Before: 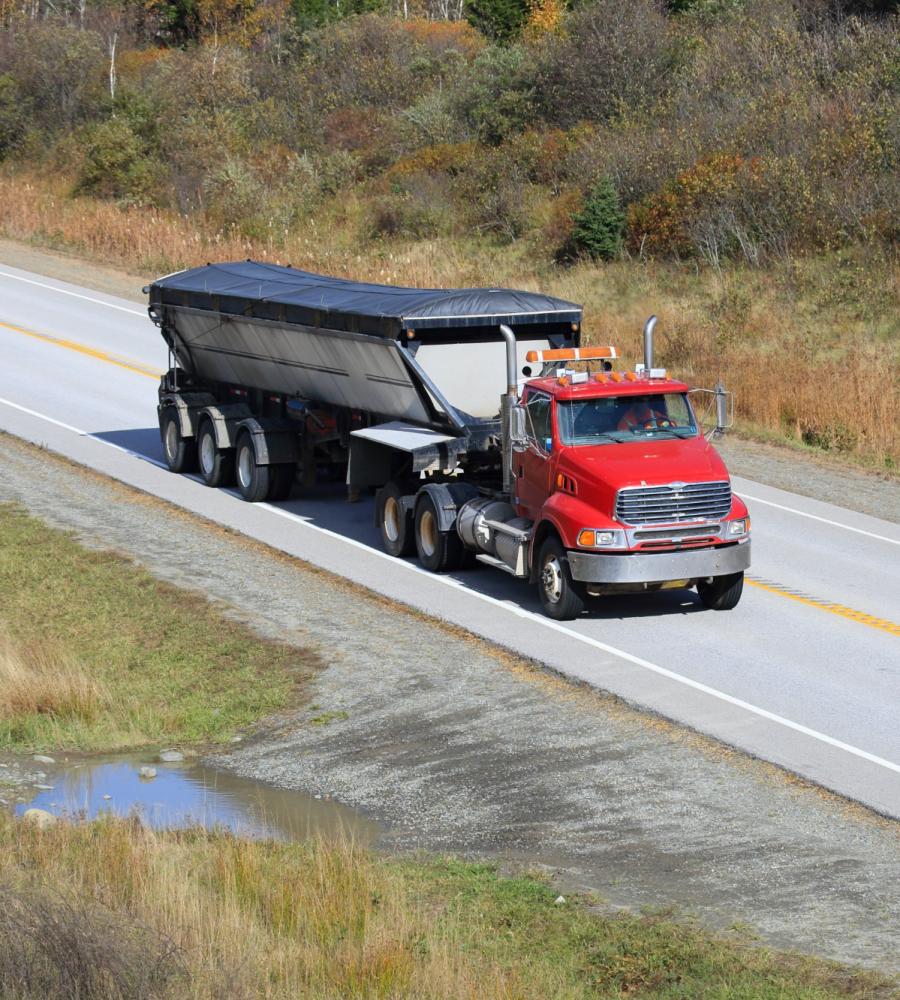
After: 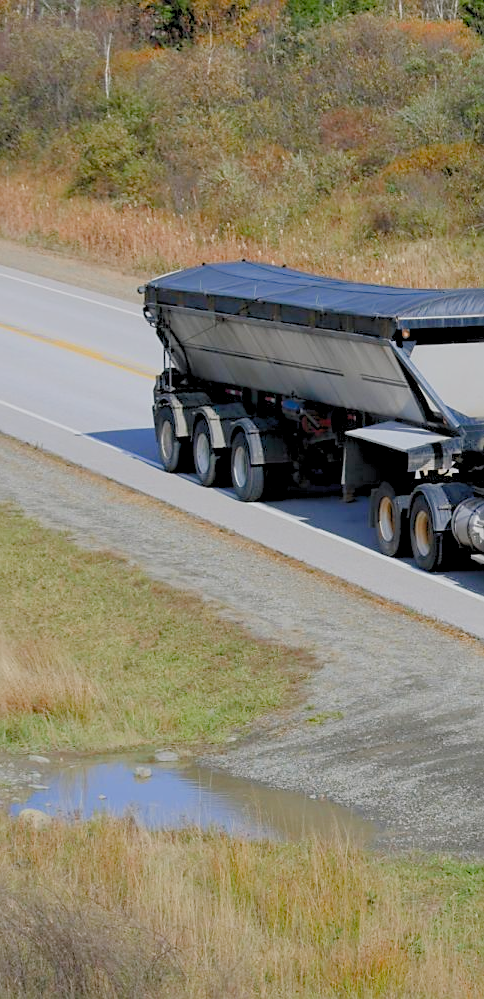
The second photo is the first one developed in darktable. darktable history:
color balance rgb: shadows lift › chroma 1%, shadows lift › hue 113°, highlights gain › chroma 0.2%, highlights gain › hue 333°, perceptual saturation grading › global saturation 20%, perceptual saturation grading › highlights -50%, perceptual saturation grading › shadows 25%, contrast -20%
rgb levels: preserve colors sum RGB, levels [[0.038, 0.433, 0.934], [0, 0.5, 1], [0, 0.5, 1]]
sharpen: radius 1.864, amount 0.398, threshold 1.271
crop: left 0.587%, right 45.588%, bottom 0.086%
